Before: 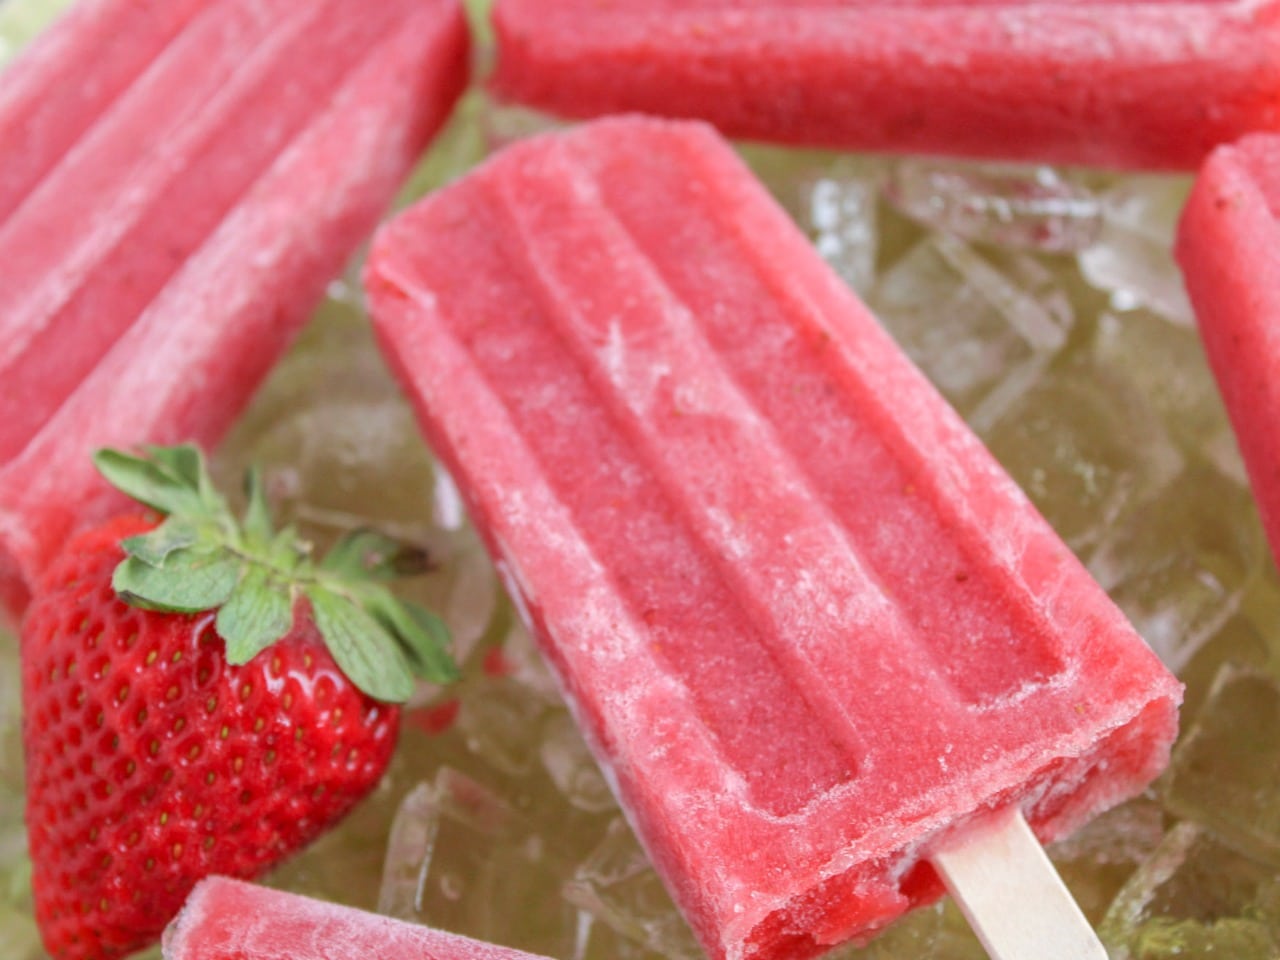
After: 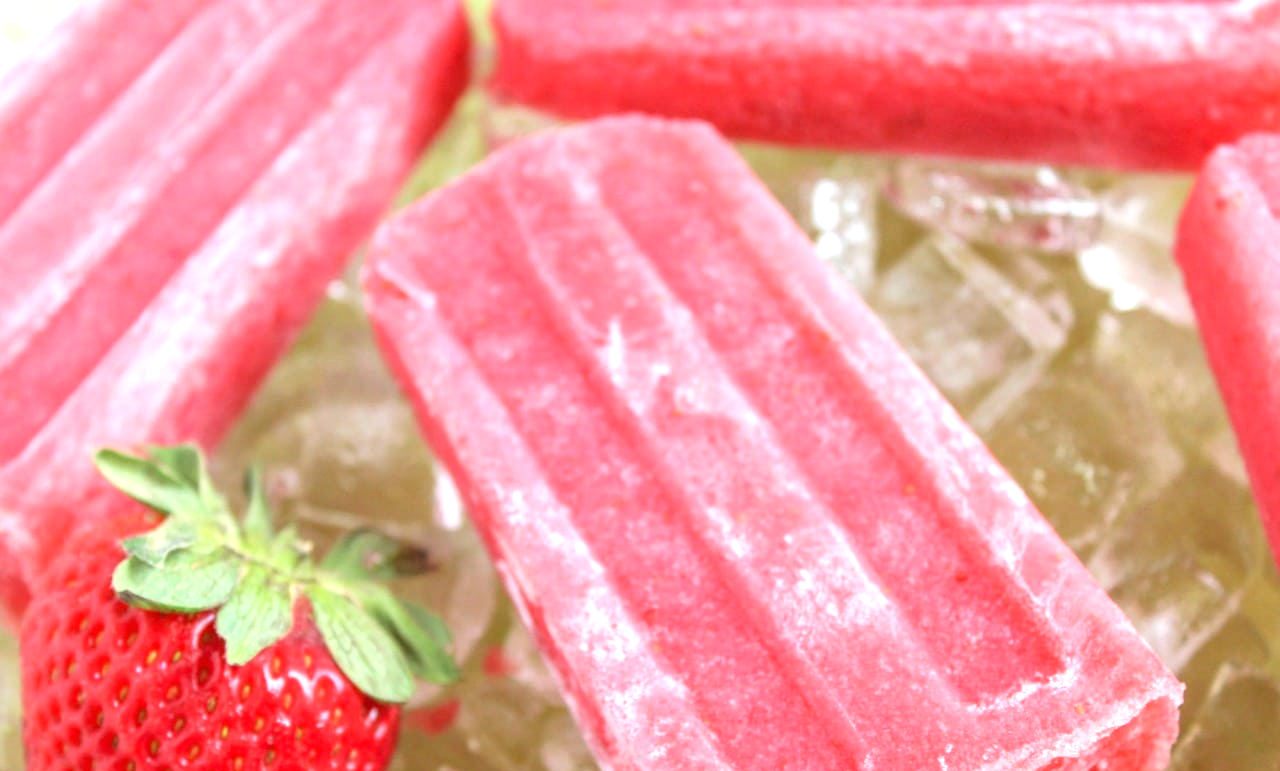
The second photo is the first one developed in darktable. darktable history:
crop: bottom 19.644%
exposure: black level correction 0, exposure 1 EV, compensate exposure bias true, compensate highlight preservation false
